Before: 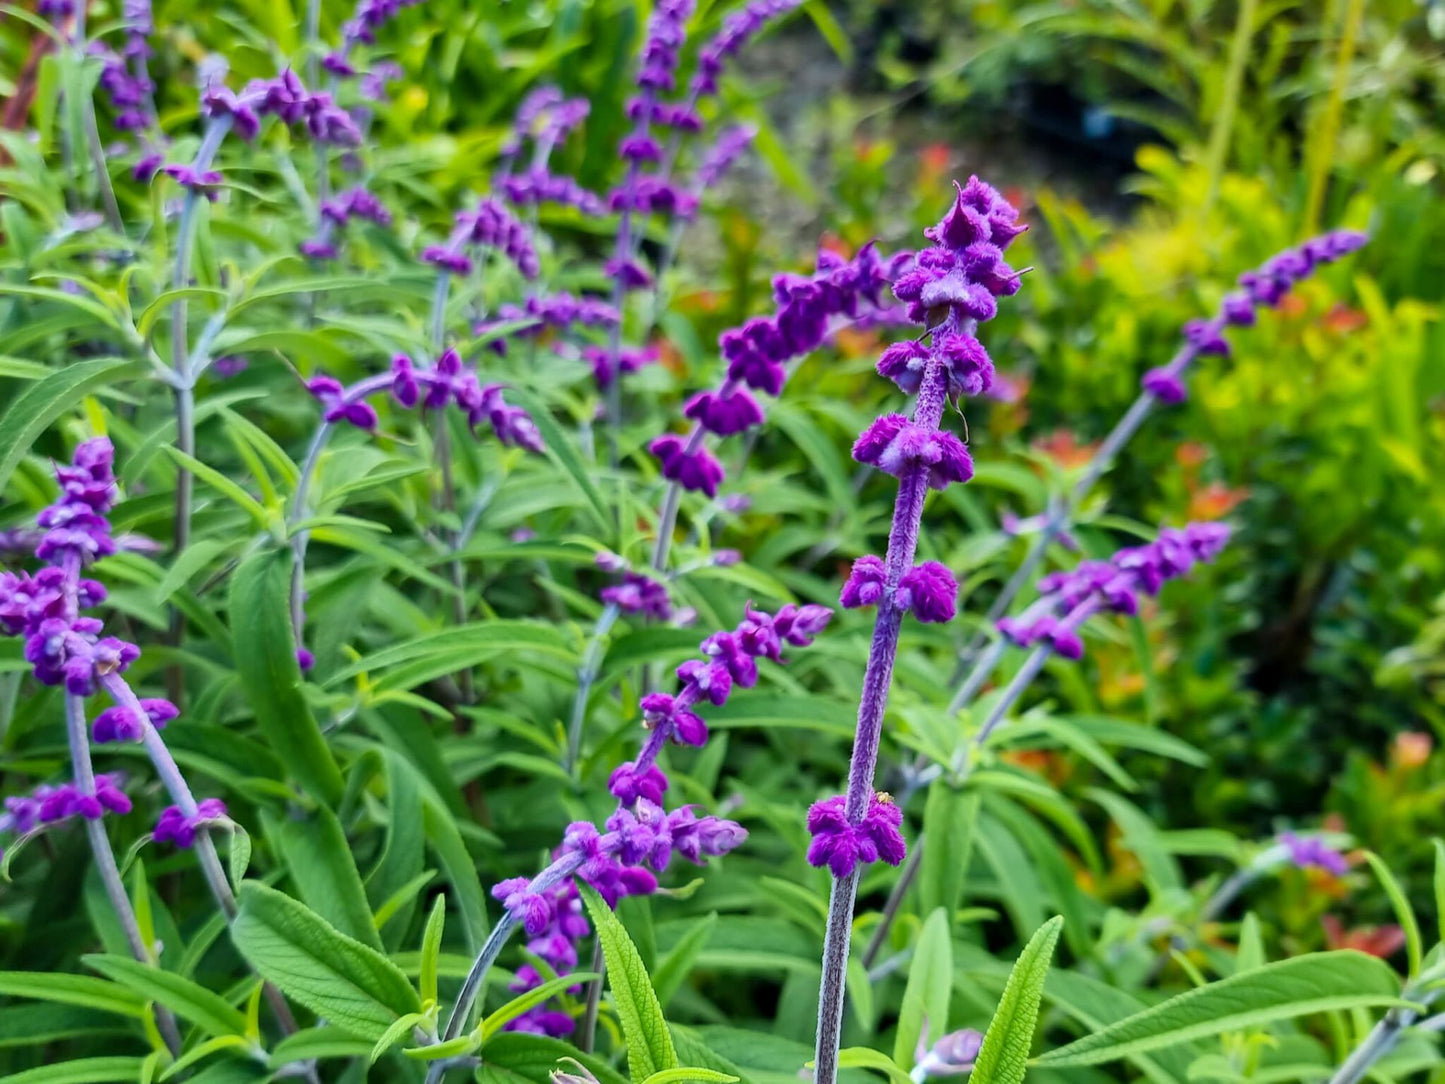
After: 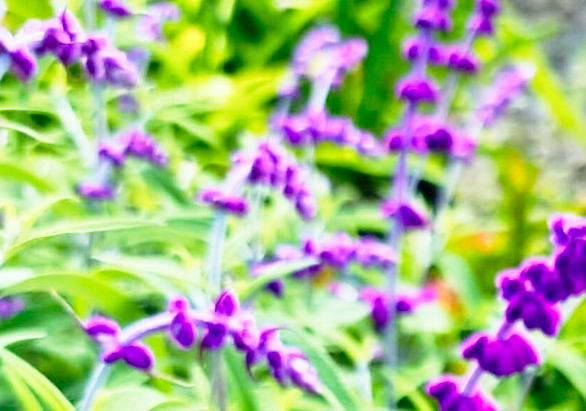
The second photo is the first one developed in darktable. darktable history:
crop: left 15.452%, top 5.459%, right 43.956%, bottom 56.62%
base curve: curves: ch0 [(0, 0) (0.012, 0.01) (0.073, 0.168) (0.31, 0.711) (0.645, 0.957) (1, 1)], preserve colors none
